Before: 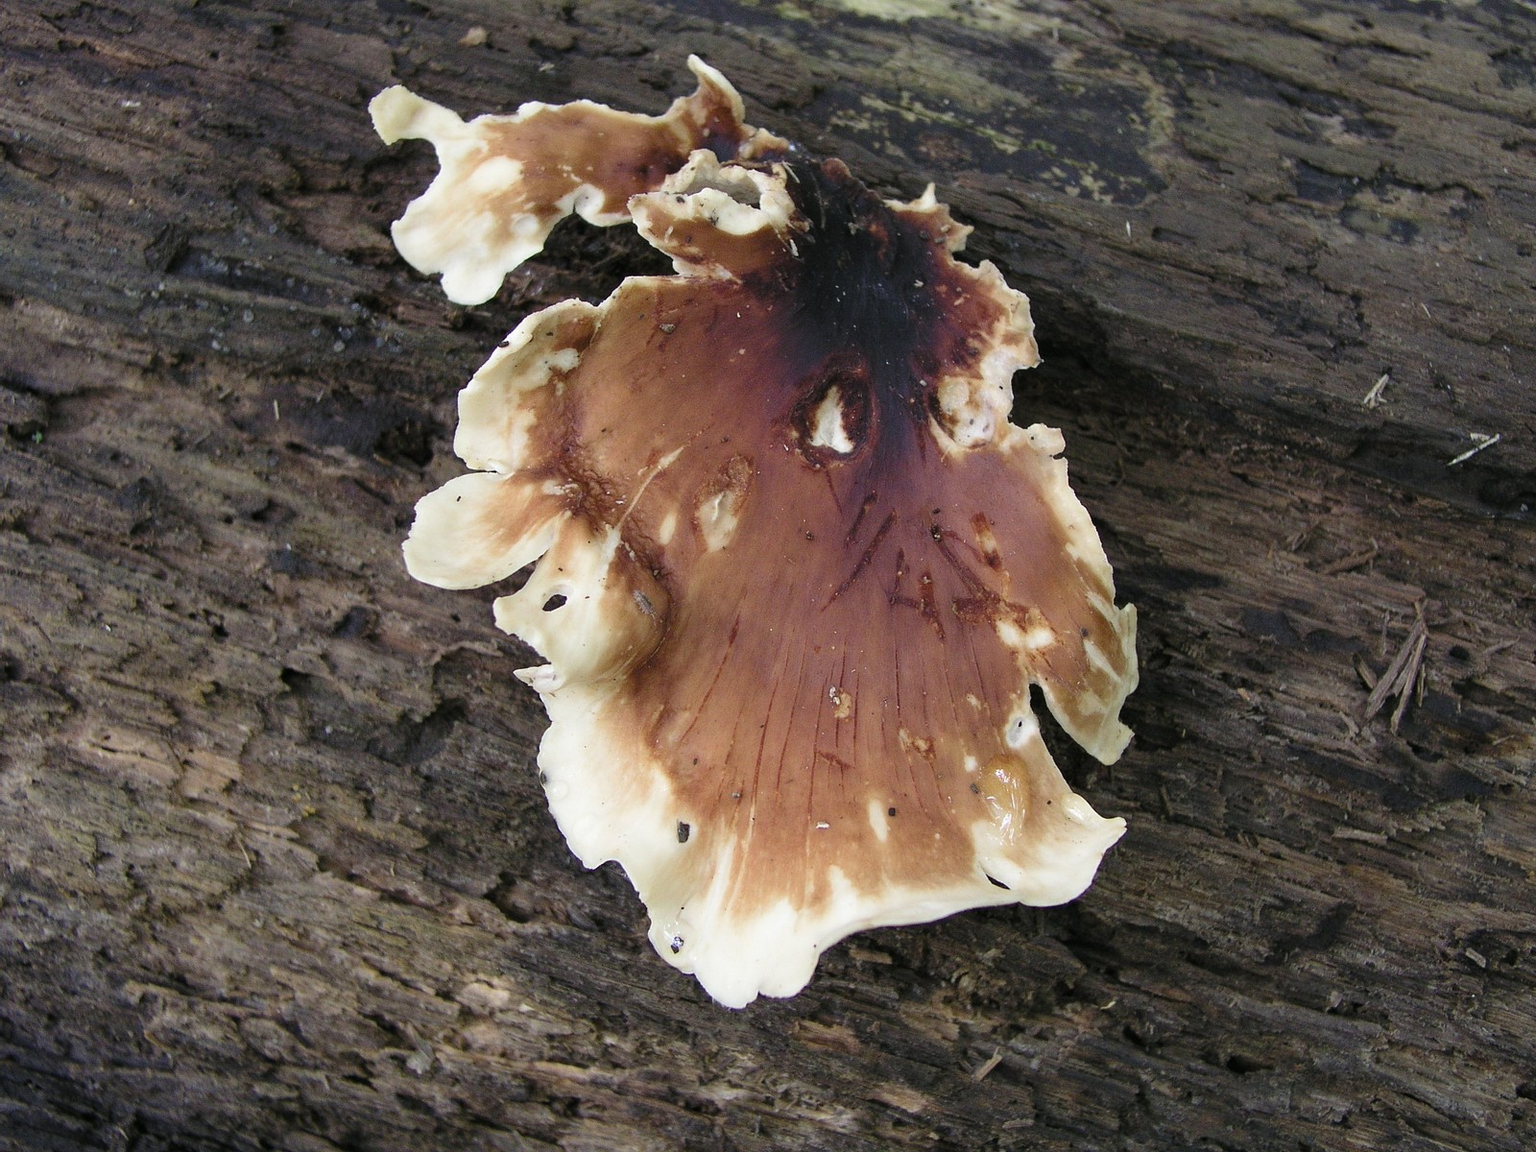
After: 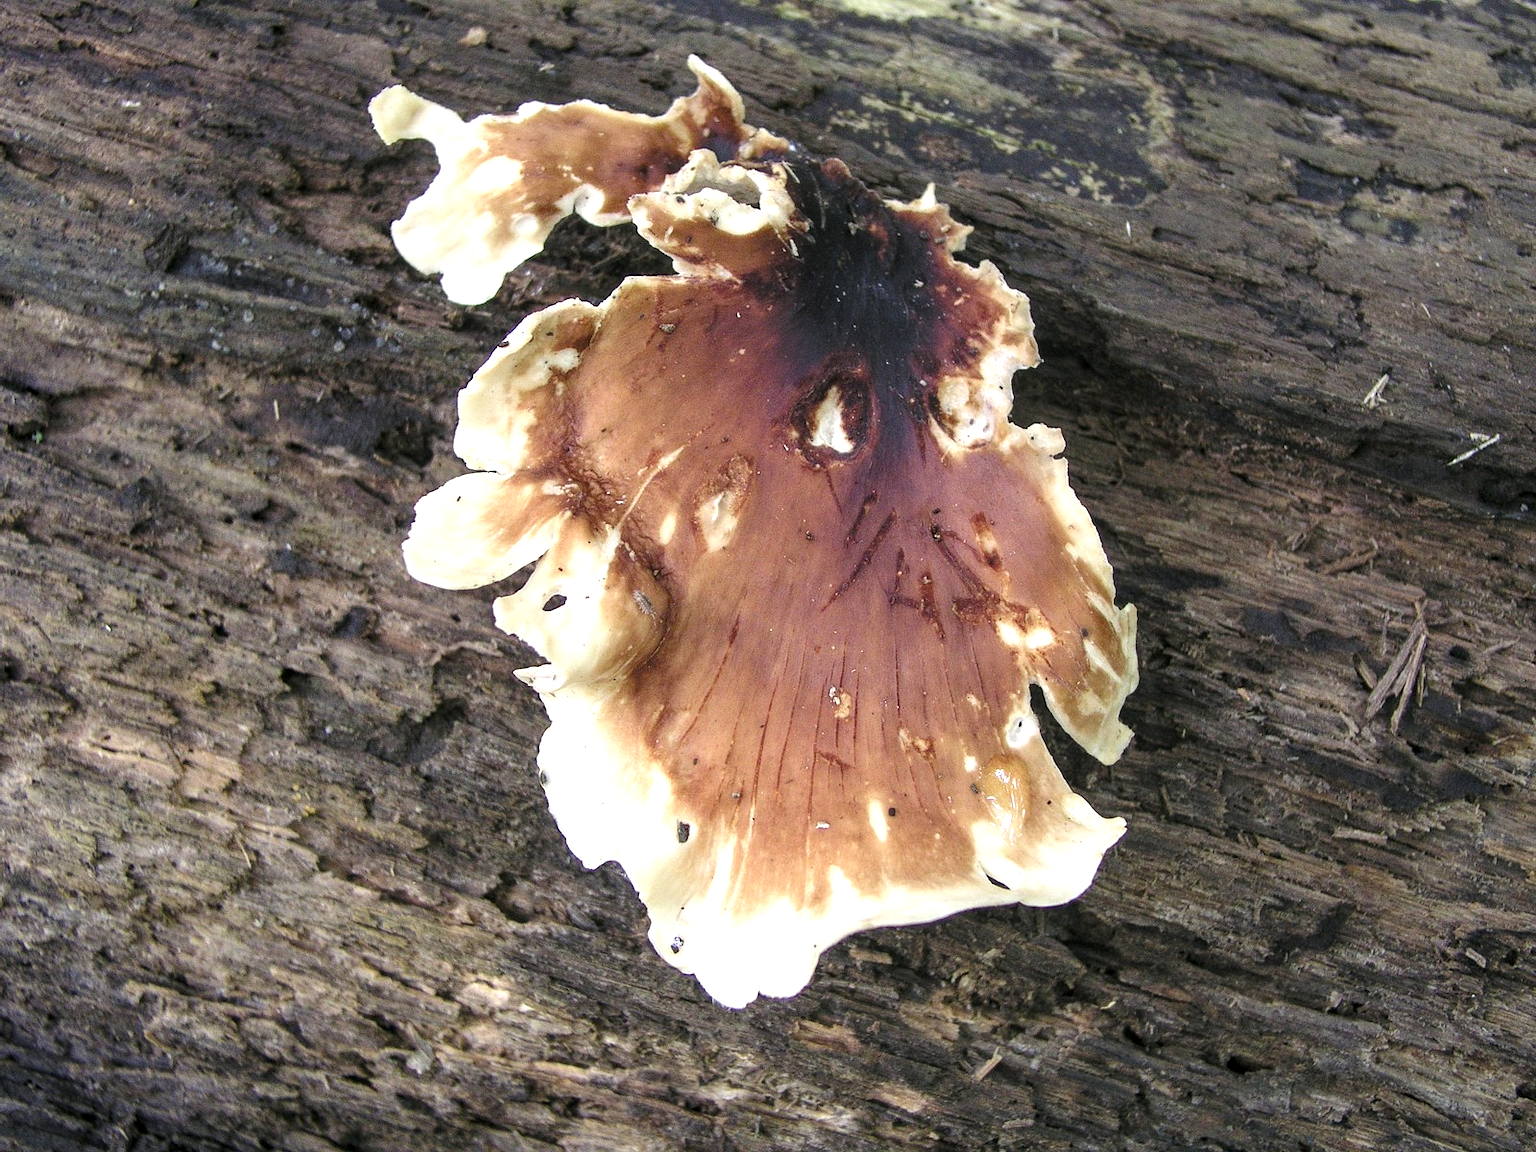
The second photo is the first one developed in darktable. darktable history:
exposure: black level correction 0, exposure 0.691 EV, compensate exposure bias true, compensate highlight preservation false
local contrast: on, module defaults
